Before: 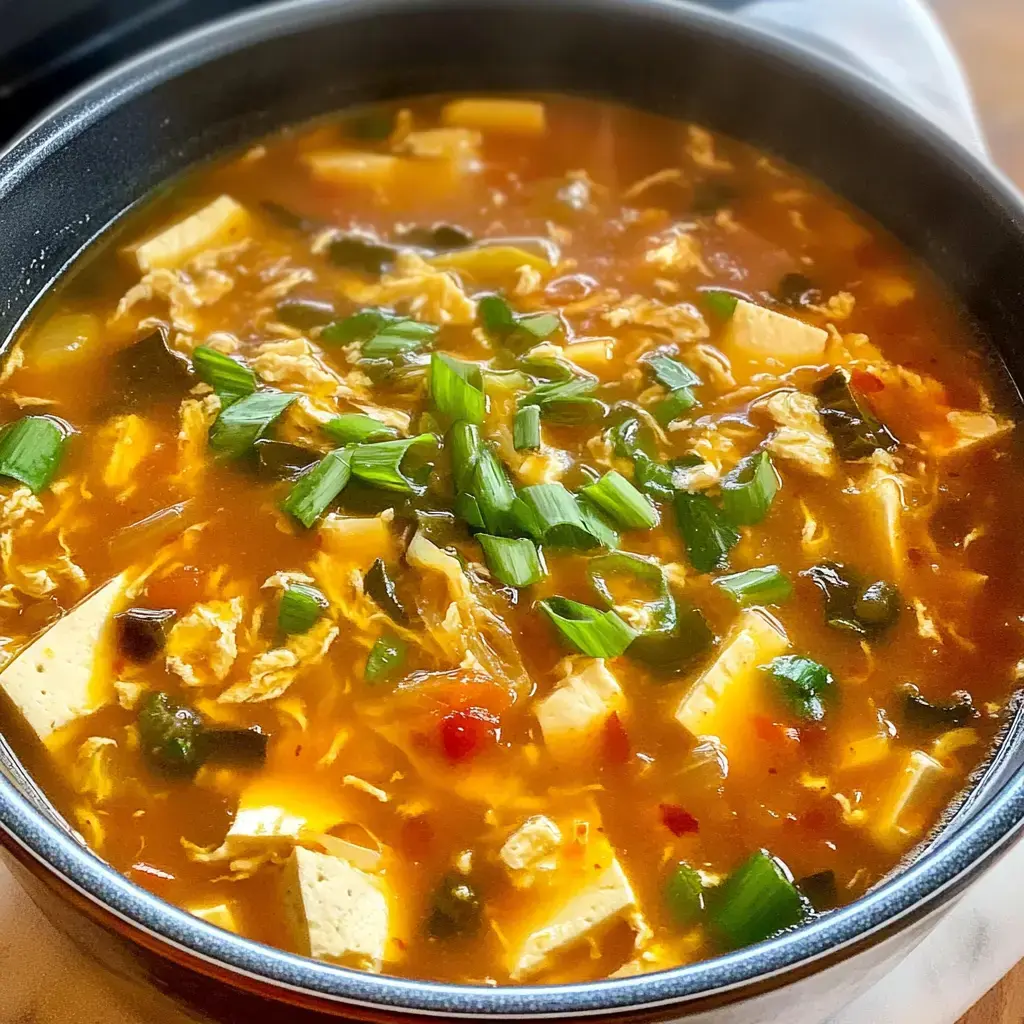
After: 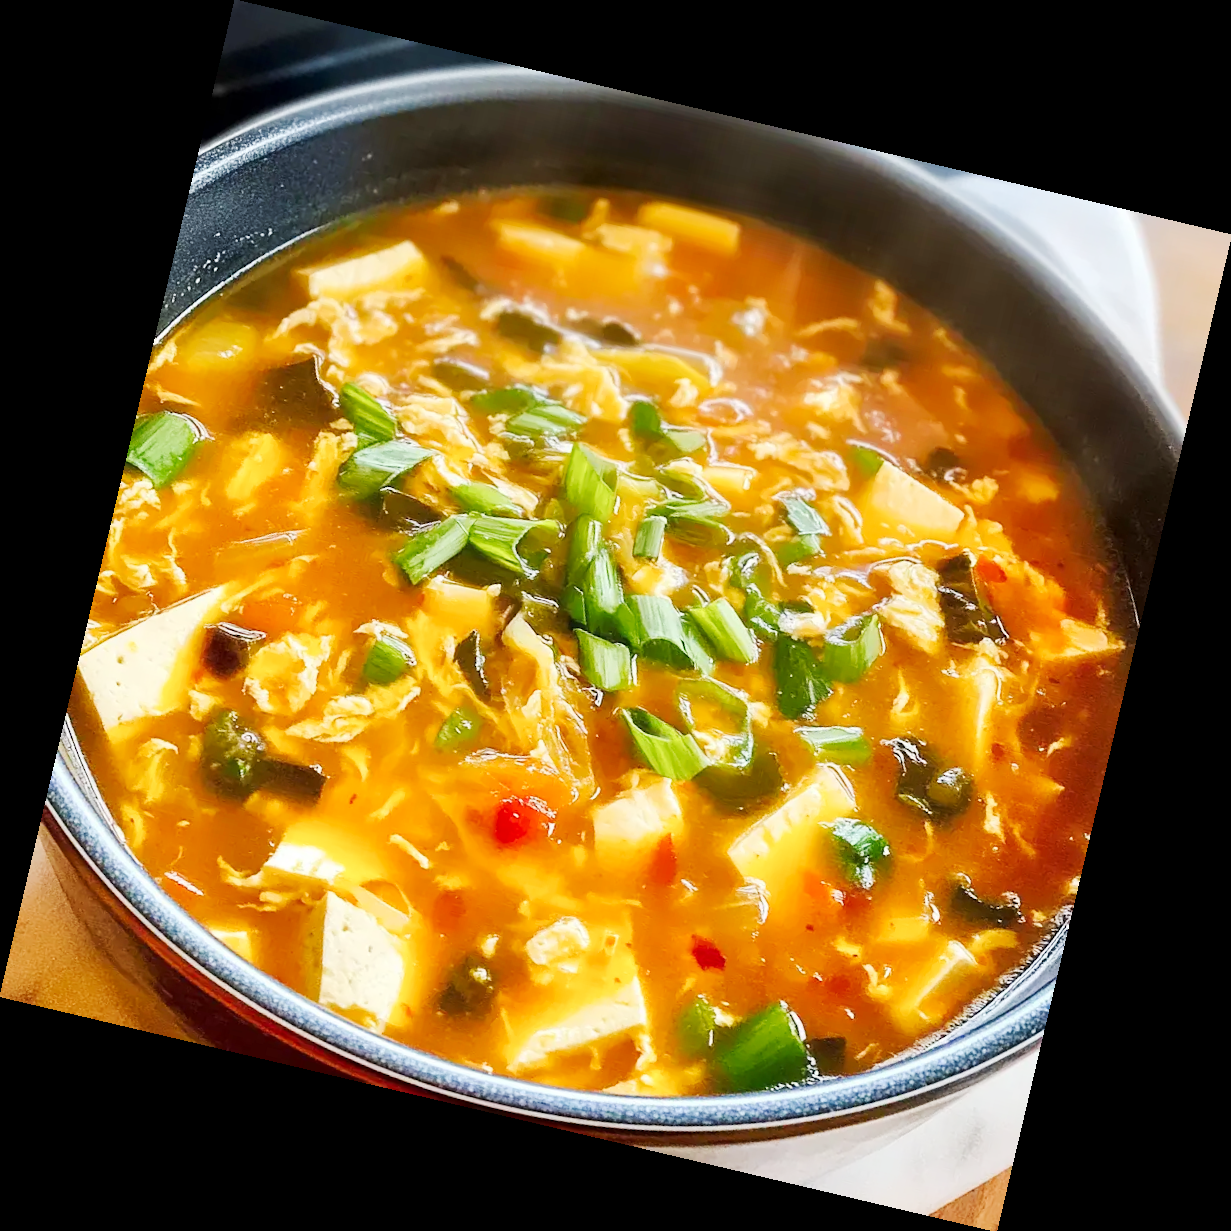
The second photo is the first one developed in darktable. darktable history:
tone curve: curves: ch0 [(0, 0) (0.003, 0.003) (0.011, 0.014) (0.025, 0.033) (0.044, 0.06) (0.069, 0.096) (0.1, 0.132) (0.136, 0.174) (0.177, 0.226) (0.224, 0.282) (0.277, 0.352) (0.335, 0.435) (0.399, 0.524) (0.468, 0.615) (0.543, 0.695) (0.623, 0.771) (0.709, 0.835) (0.801, 0.894) (0.898, 0.944) (1, 1)], preserve colors none
rotate and perspective: rotation 13.27°, automatic cropping off
